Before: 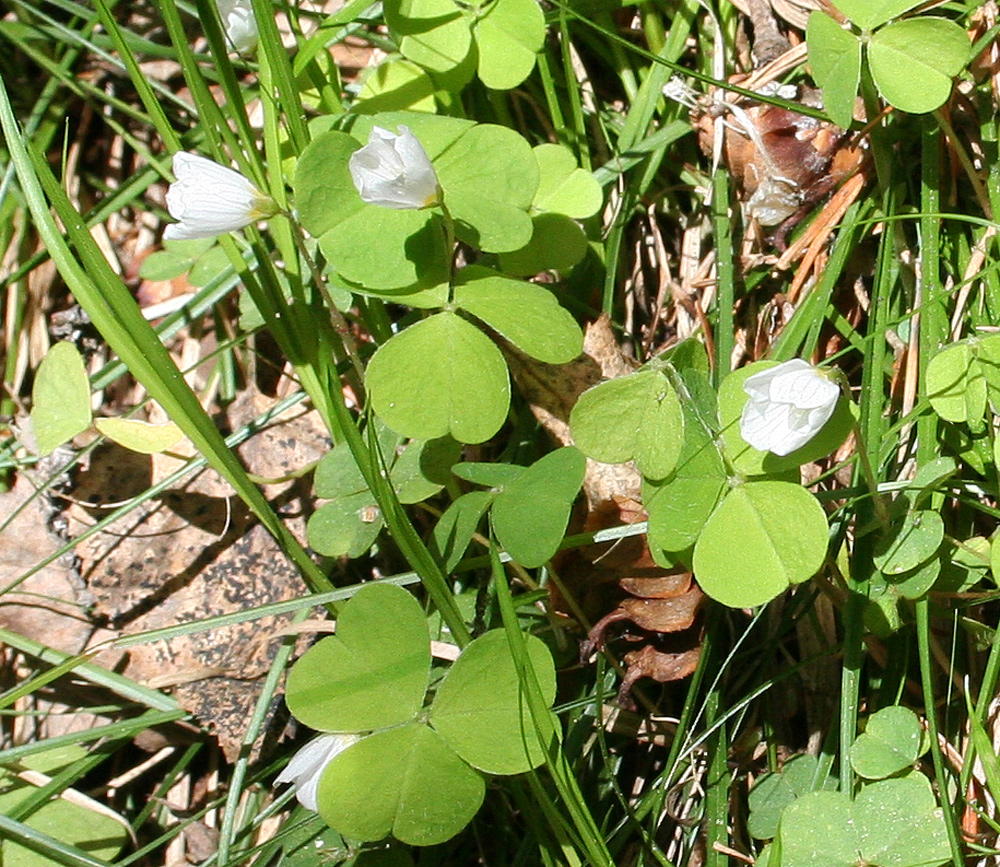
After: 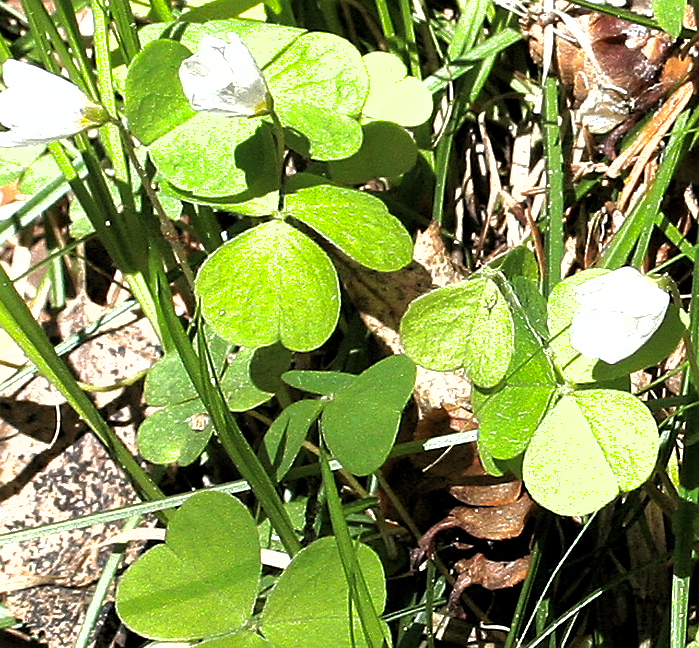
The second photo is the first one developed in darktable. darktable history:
sharpen: on, module defaults
levels: levels [0.044, 0.475, 0.791]
contrast brightness saturation: saturation -0.05
crop and rotate: left 17.046%, top 10.659%, right 12.989%, bottom 14.553%
shadows and highlights: on, module defaults
